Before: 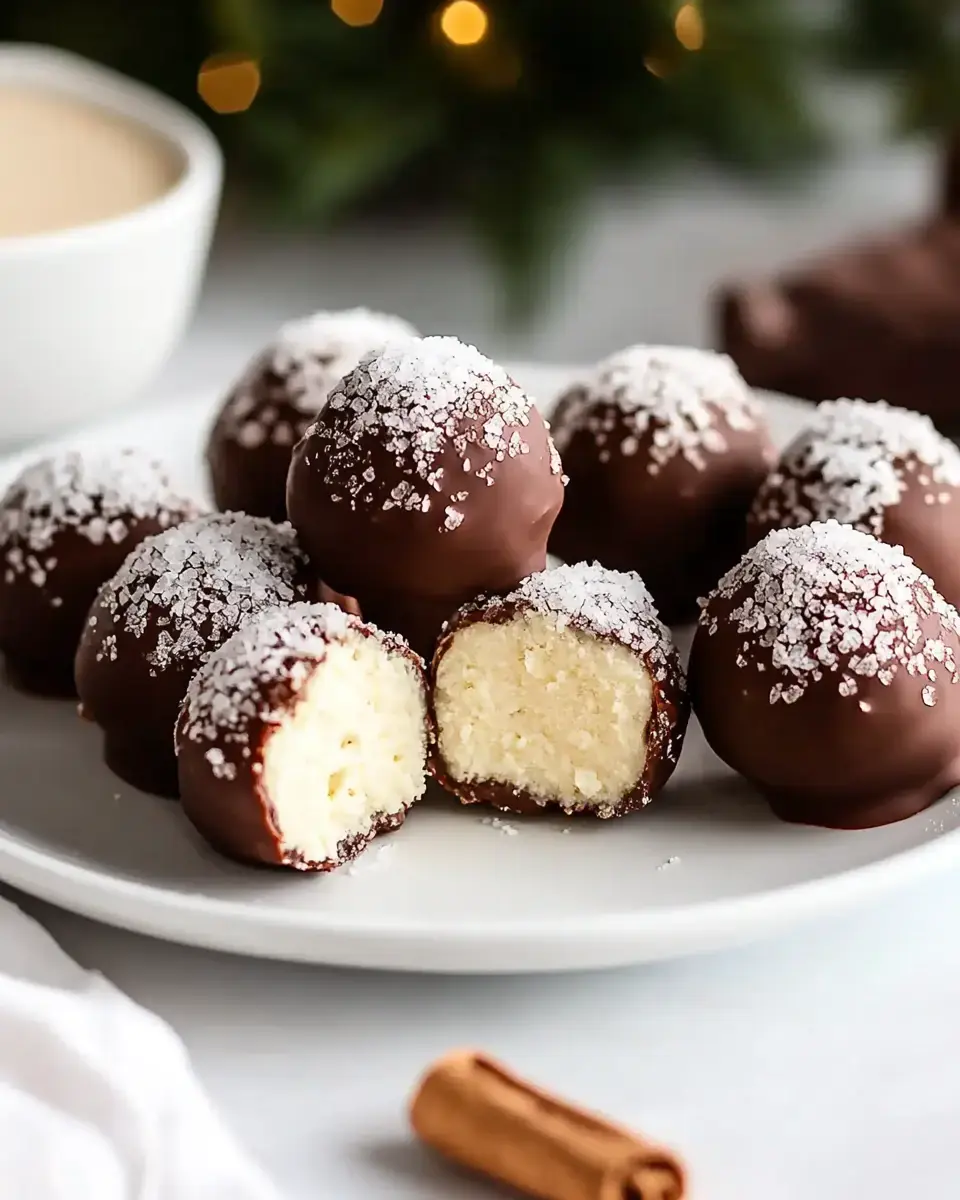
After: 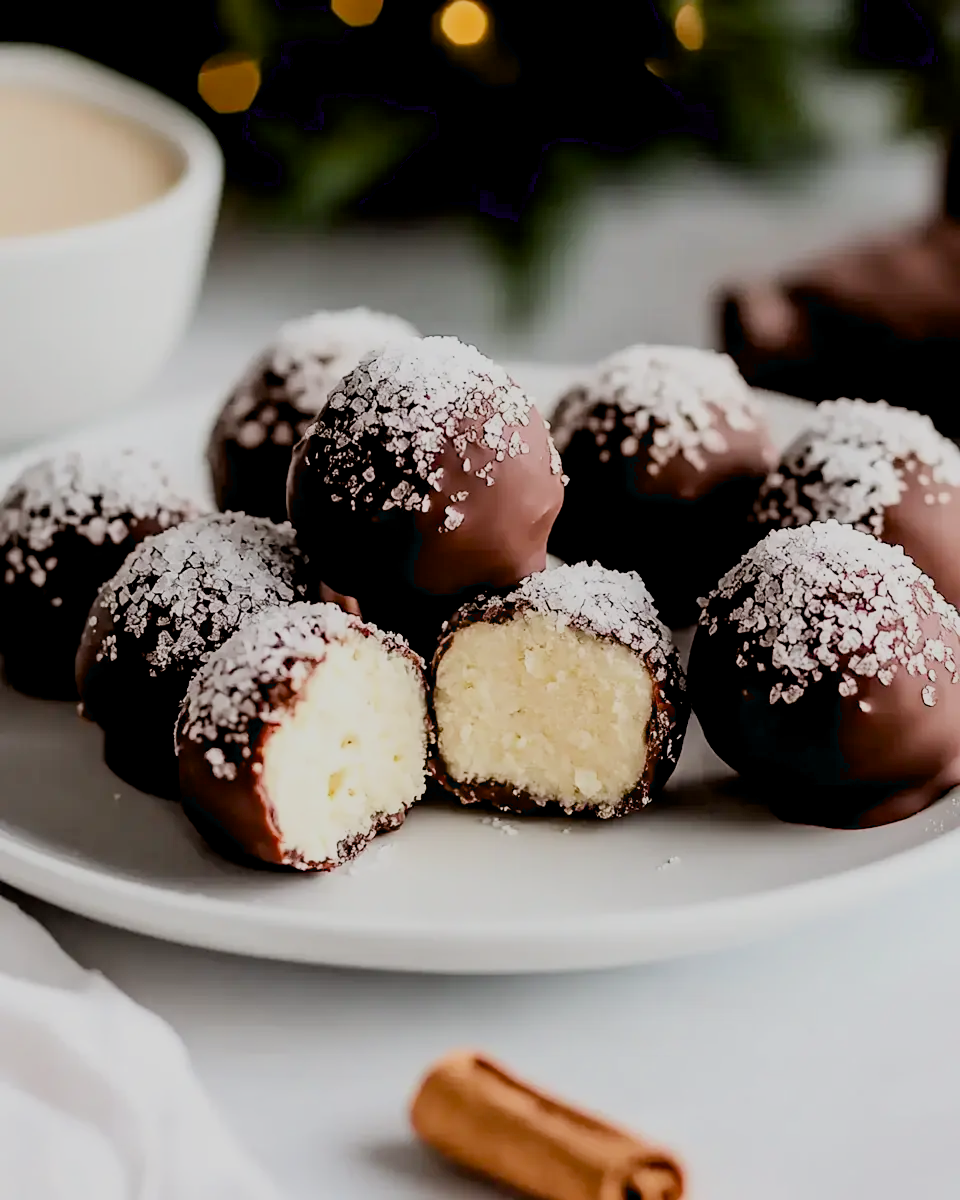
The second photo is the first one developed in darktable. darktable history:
filmic rgb: black relative exposure -7.65 EV, white relative exposure 4.56 EV, hardness 3.61, iterations of high-quality reconstruction 0
exposure: black level correction 0.01, exposure 0.011 EV, compensate highlight preservation false
